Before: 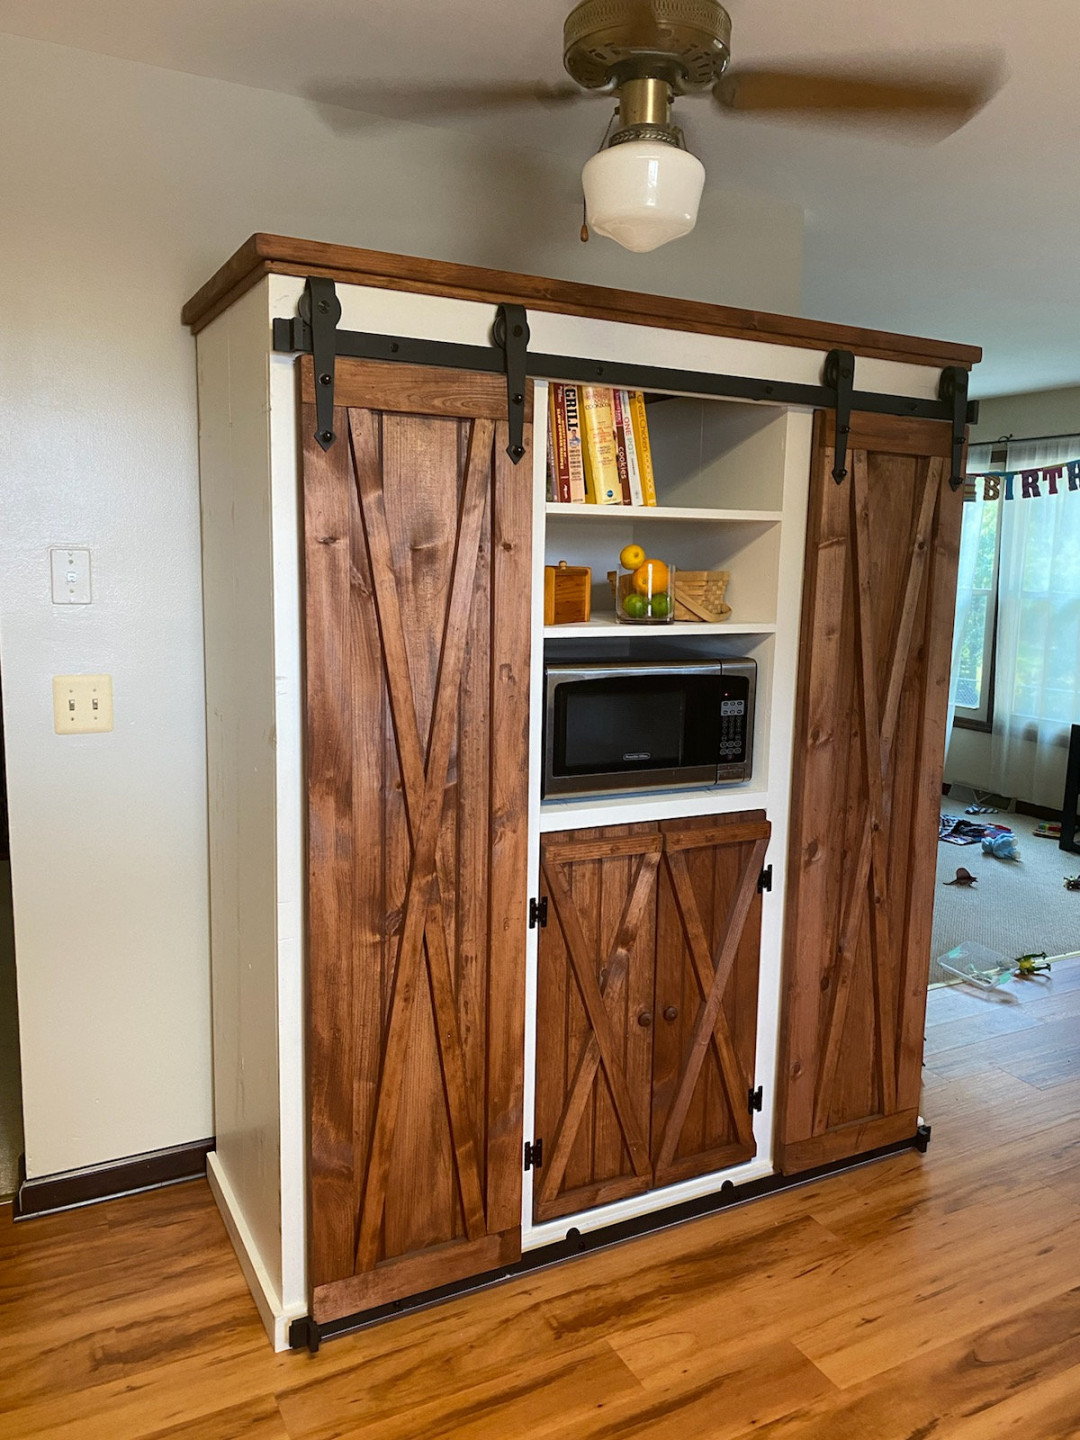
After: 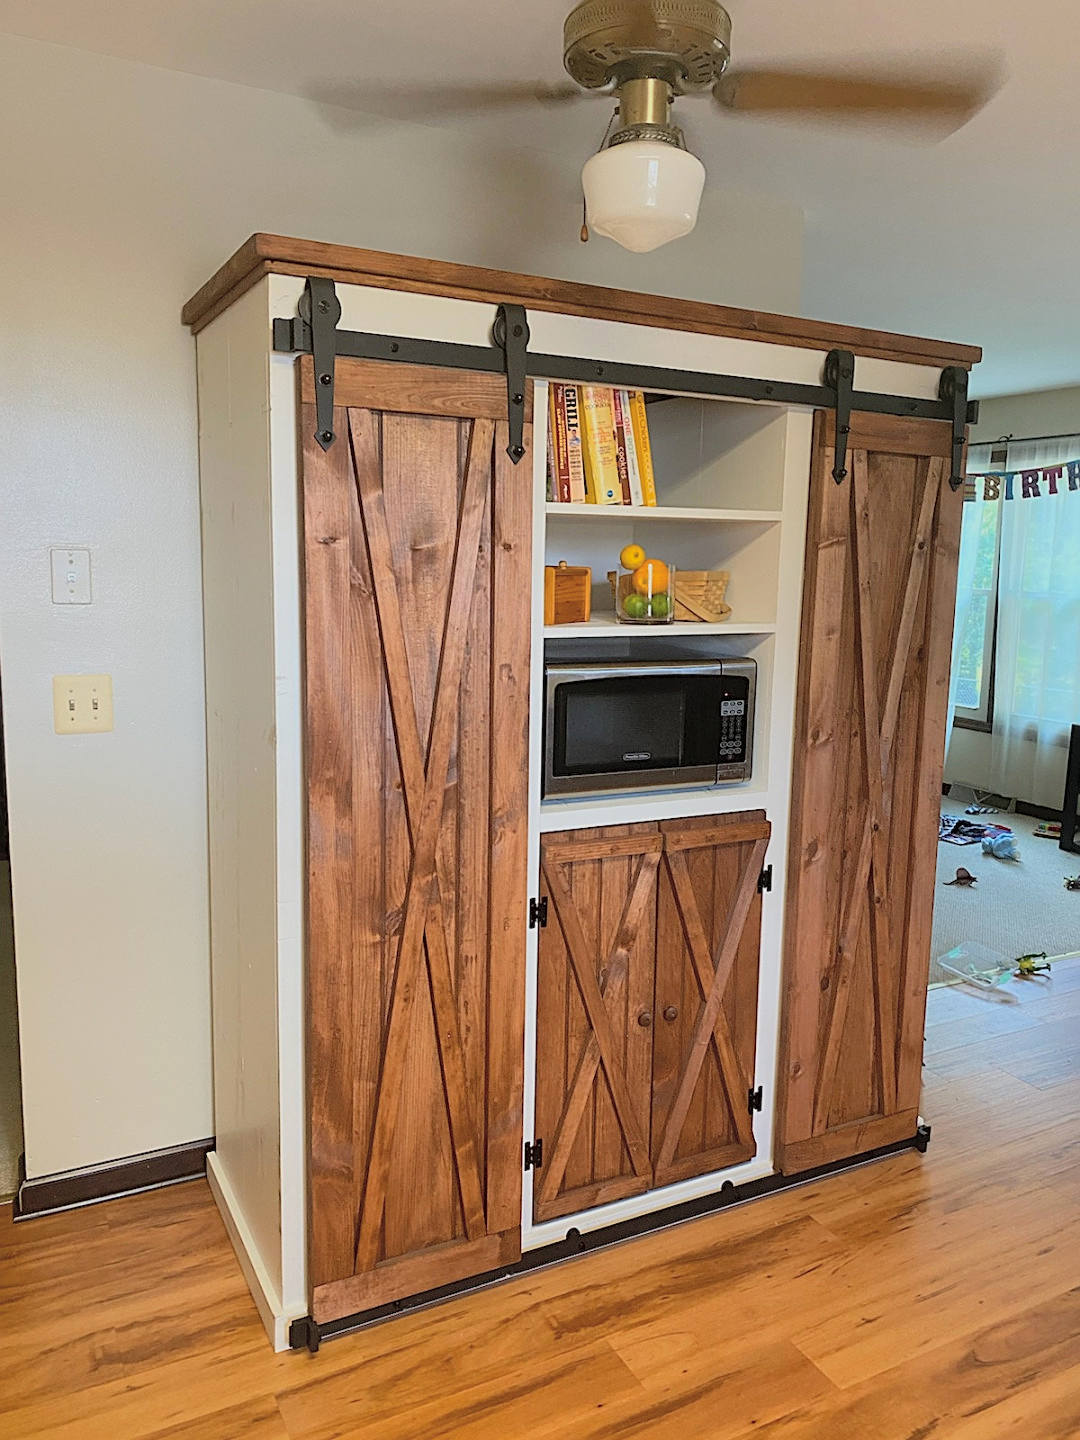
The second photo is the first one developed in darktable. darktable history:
shadows and highlights: shadows 37.27, highlights -28.18, soften with gaussian
global tonemap: drago (0.7, 100)
tone equalizer: on, module defaults
sharpen: on, module defaults
